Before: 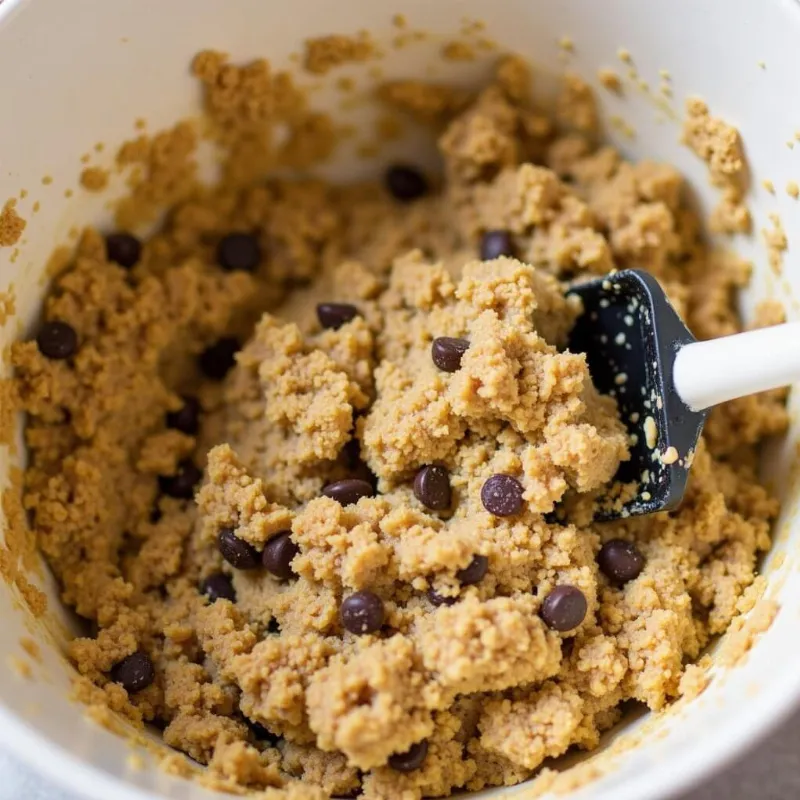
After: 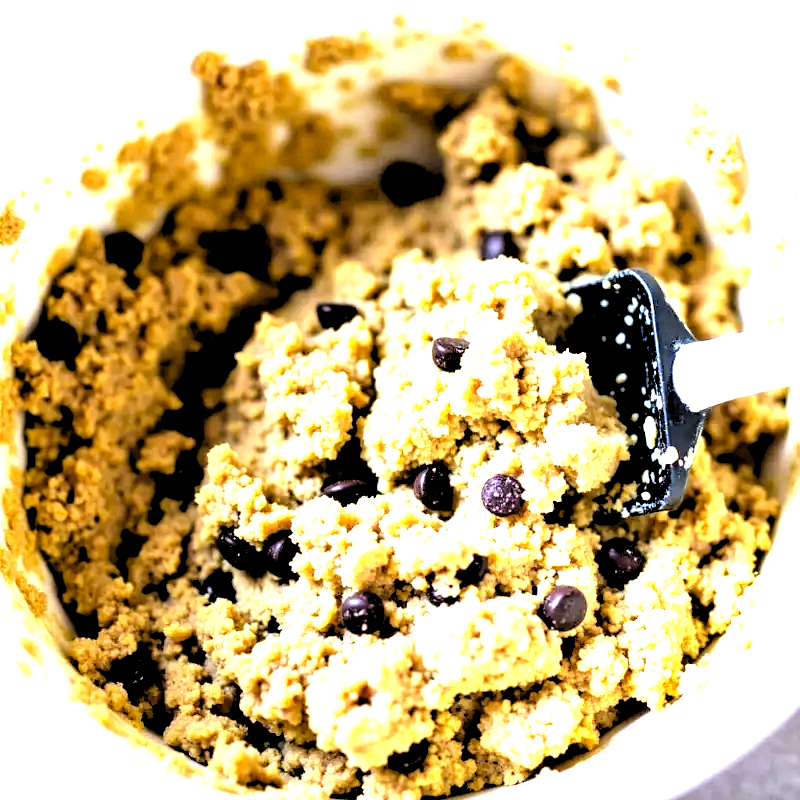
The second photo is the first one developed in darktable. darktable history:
white balance: red 0.926, green 1.003, blue 1.133
levels: levels [0, 0.281, 0.562]
rgb levels: levels [[0.034, 0.472, 0.904], [0, 0.5, 1], [0, 0.5, 1]]
exposure: compensate highlight preservation false
